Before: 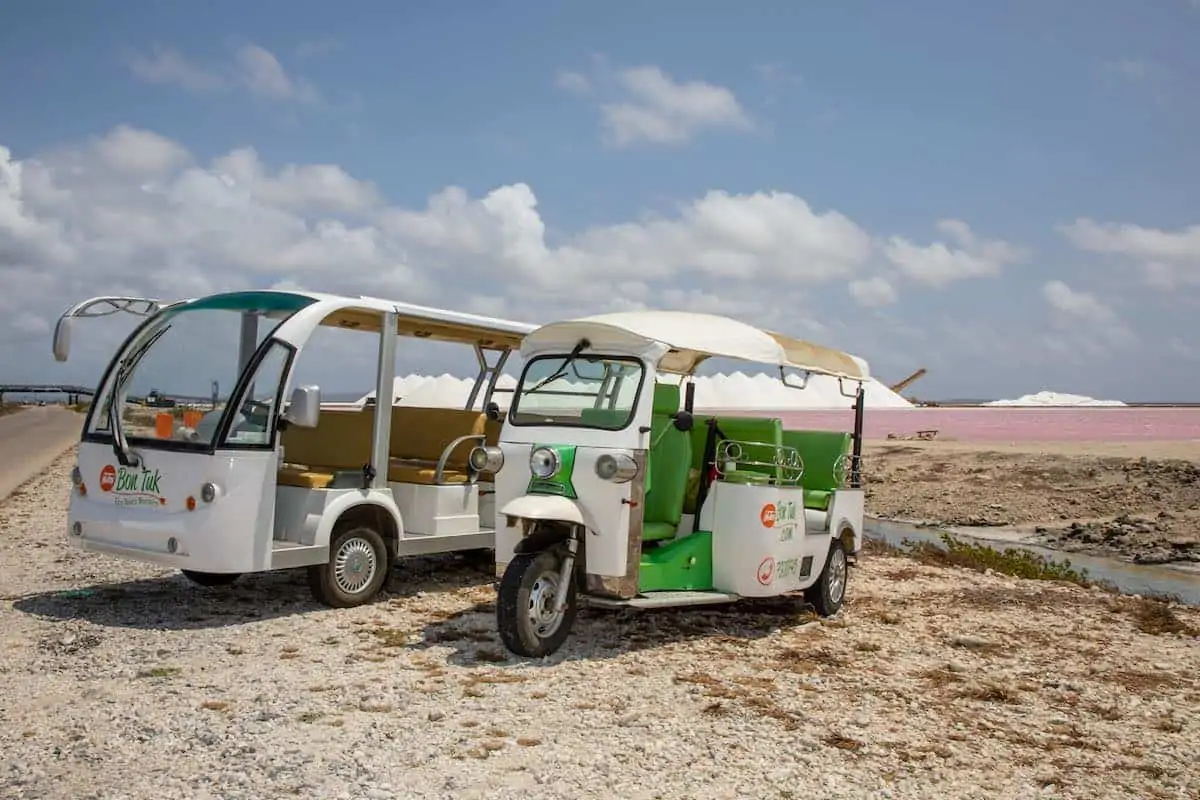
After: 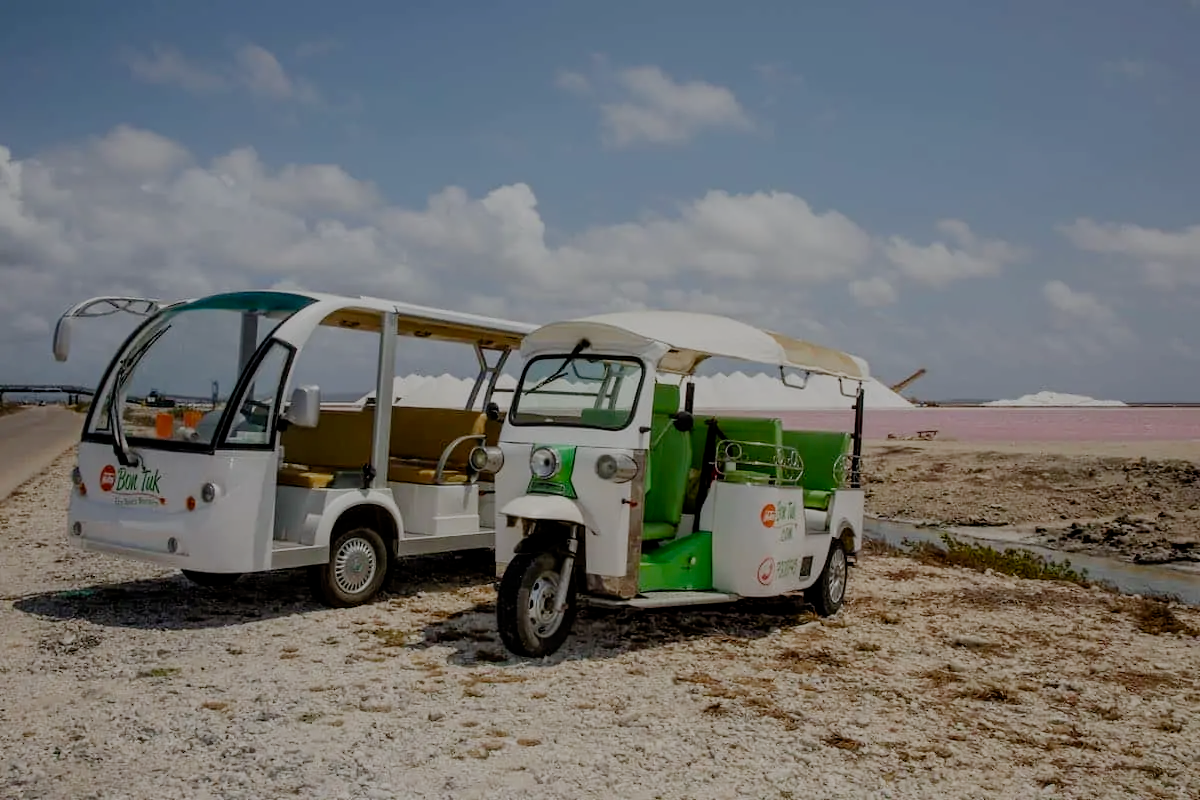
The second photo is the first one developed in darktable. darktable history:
tone equalizer: on, module defaults
filmic rgb: middle gray luminance 30%, black relative exposure -9 EV, white relative exposure 7 EV, threshold 6 EV, target black luminance 0%, hardness 2.94, latitude 2.04%, contrast 0.963, highlights saturation mix 5%, shadows ↔ highlights balance 12.16%, add noise in highlights 0, preserve chrominance no, color science v3 (2019), use custom middle-gray values true, iterations of high-quality reconstruction 0, contrast in highlights soft, enable highlight reconstruction true
